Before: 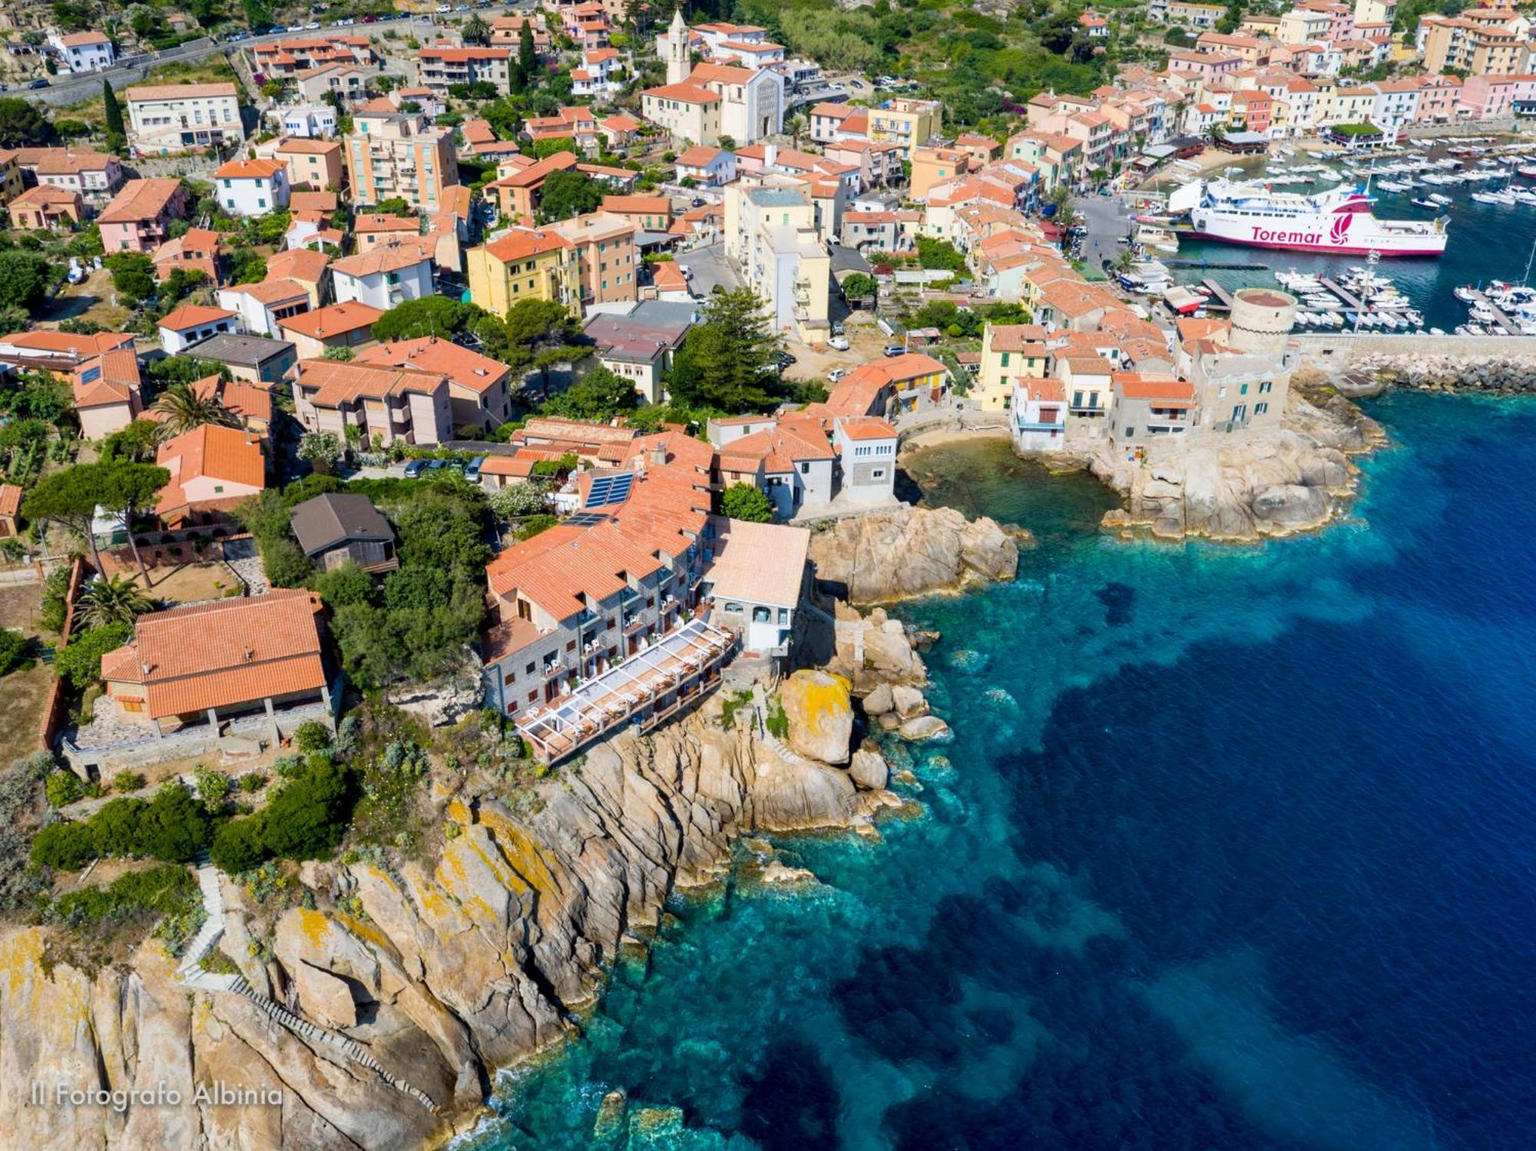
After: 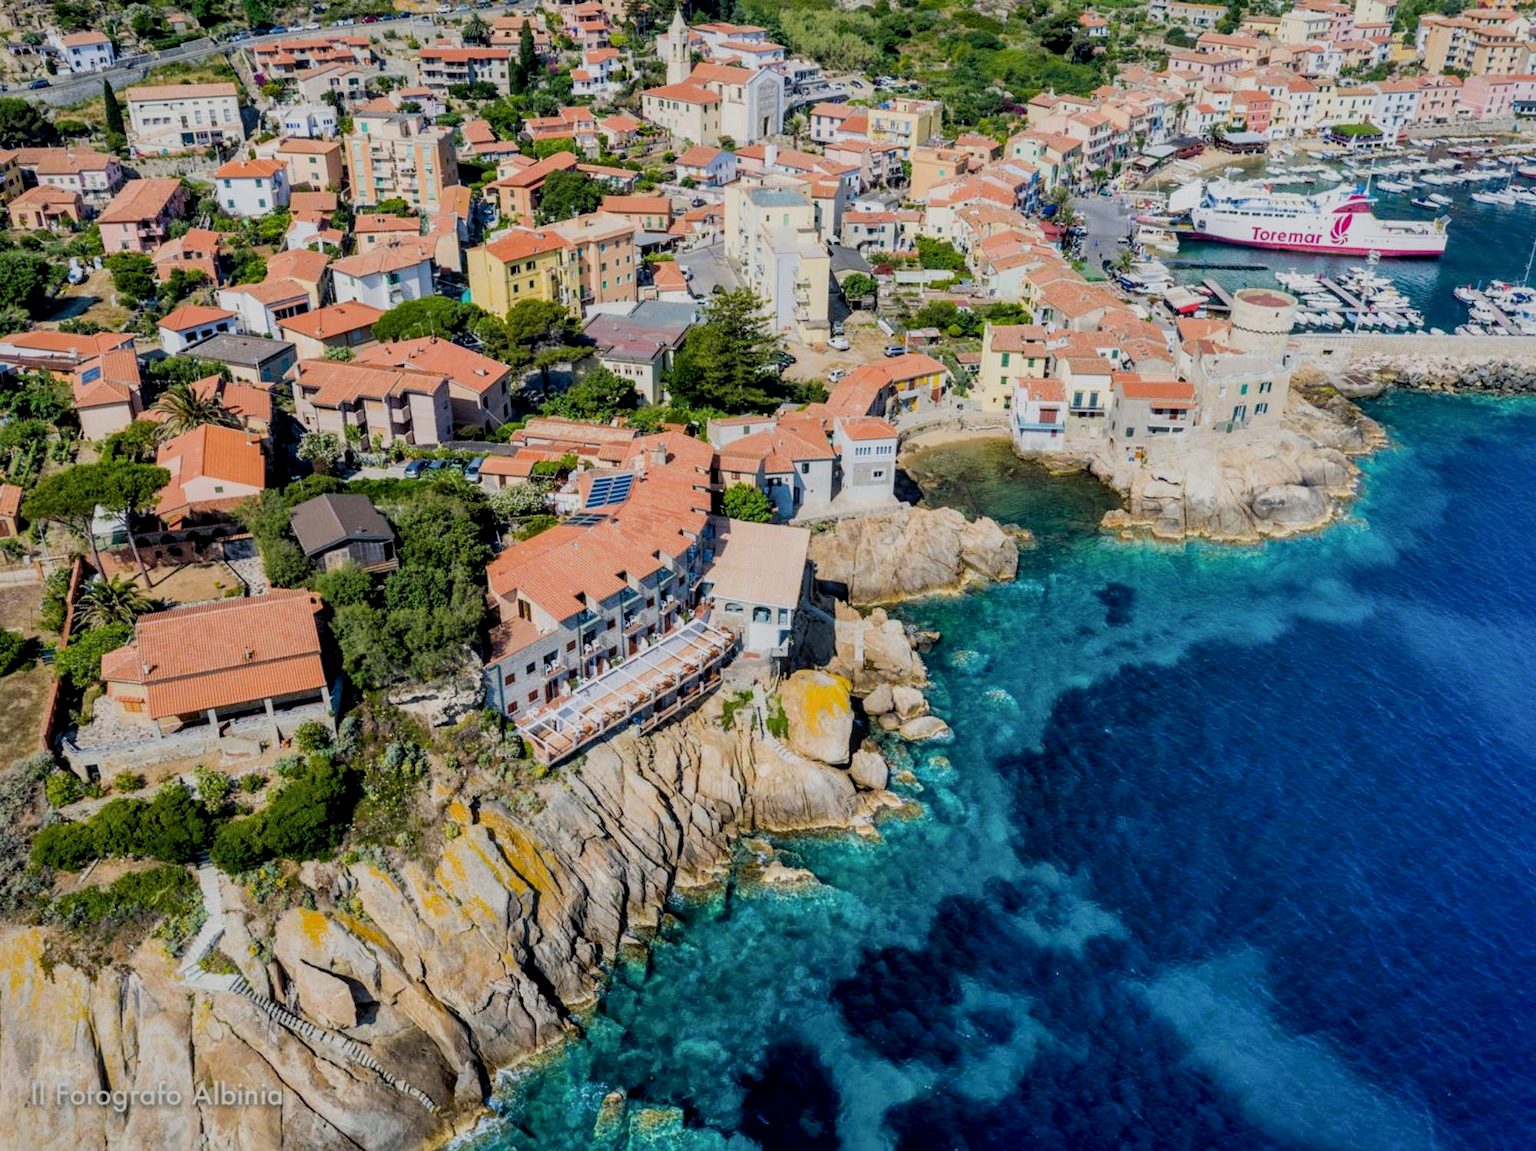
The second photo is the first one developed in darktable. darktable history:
filmic rgb: black relative exposure -7.65 EV, white relative exposure 4.56 EV, hardness 3.61, contrast 1.053
local contrast: detail 130%
shadows and highlights: on, module defaults
